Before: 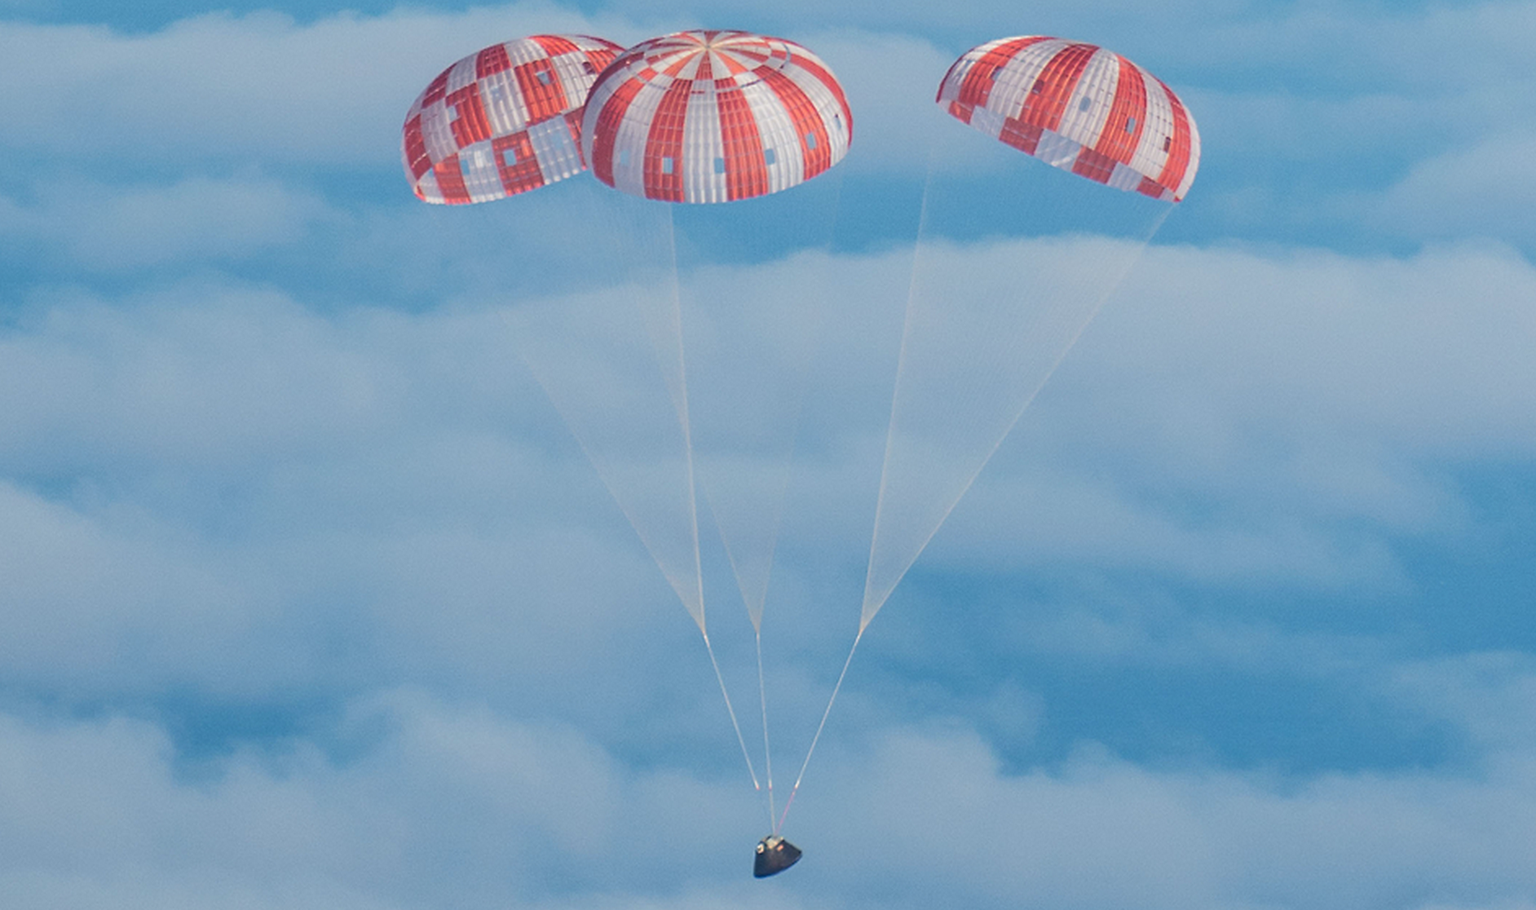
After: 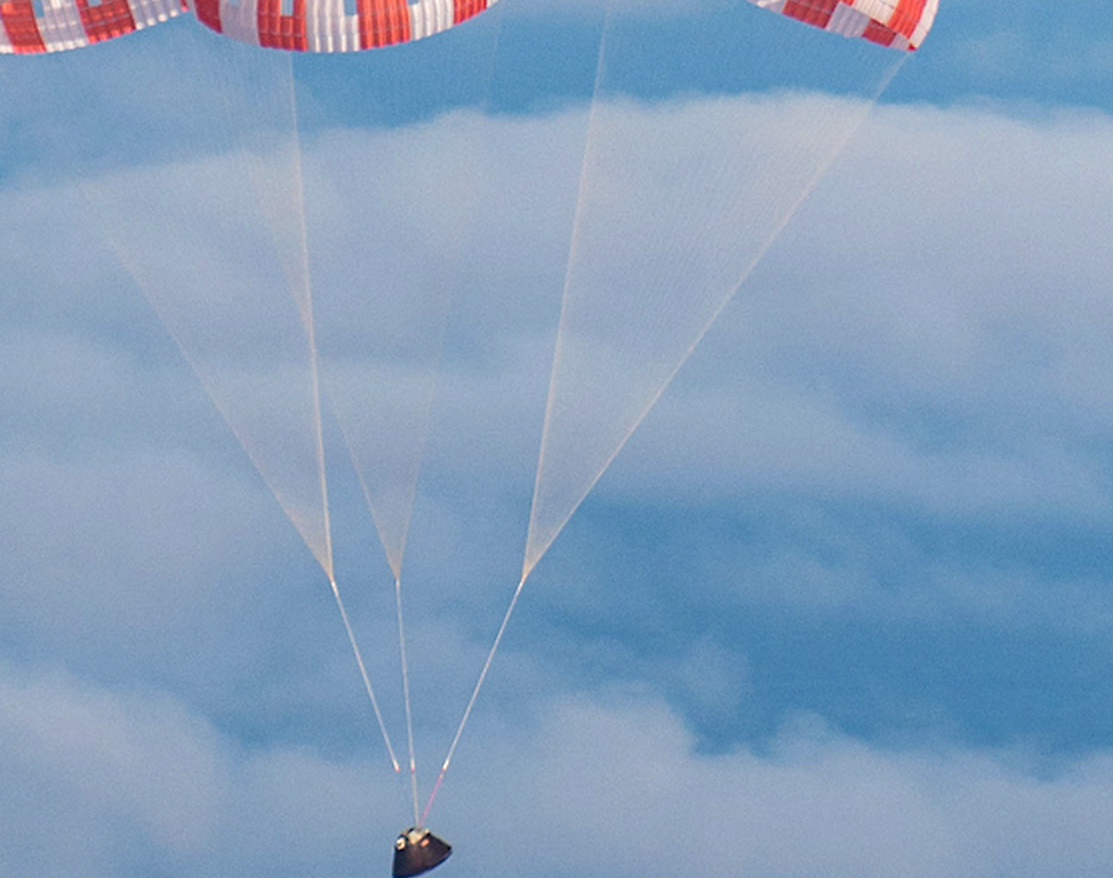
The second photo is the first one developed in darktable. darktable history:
shadows and highlights: radius 44.78, white point adjustment 6.64, compress 79.65%, highlights color adjustment 78.42%, soften with gaussian
crop and rotate: left 28.256%, top 17.734%, right 12.656%, bottom 3.573%
rgb levels: mode RGB, independent channels, levels [[0, 0.5, 1], [0, 0.521, 1], [0, 0.536, 1]]
tone equalizer: on, module defaults
haze removal: strength 0.29, distance 0.25, compatibility mode true, adaptive false
